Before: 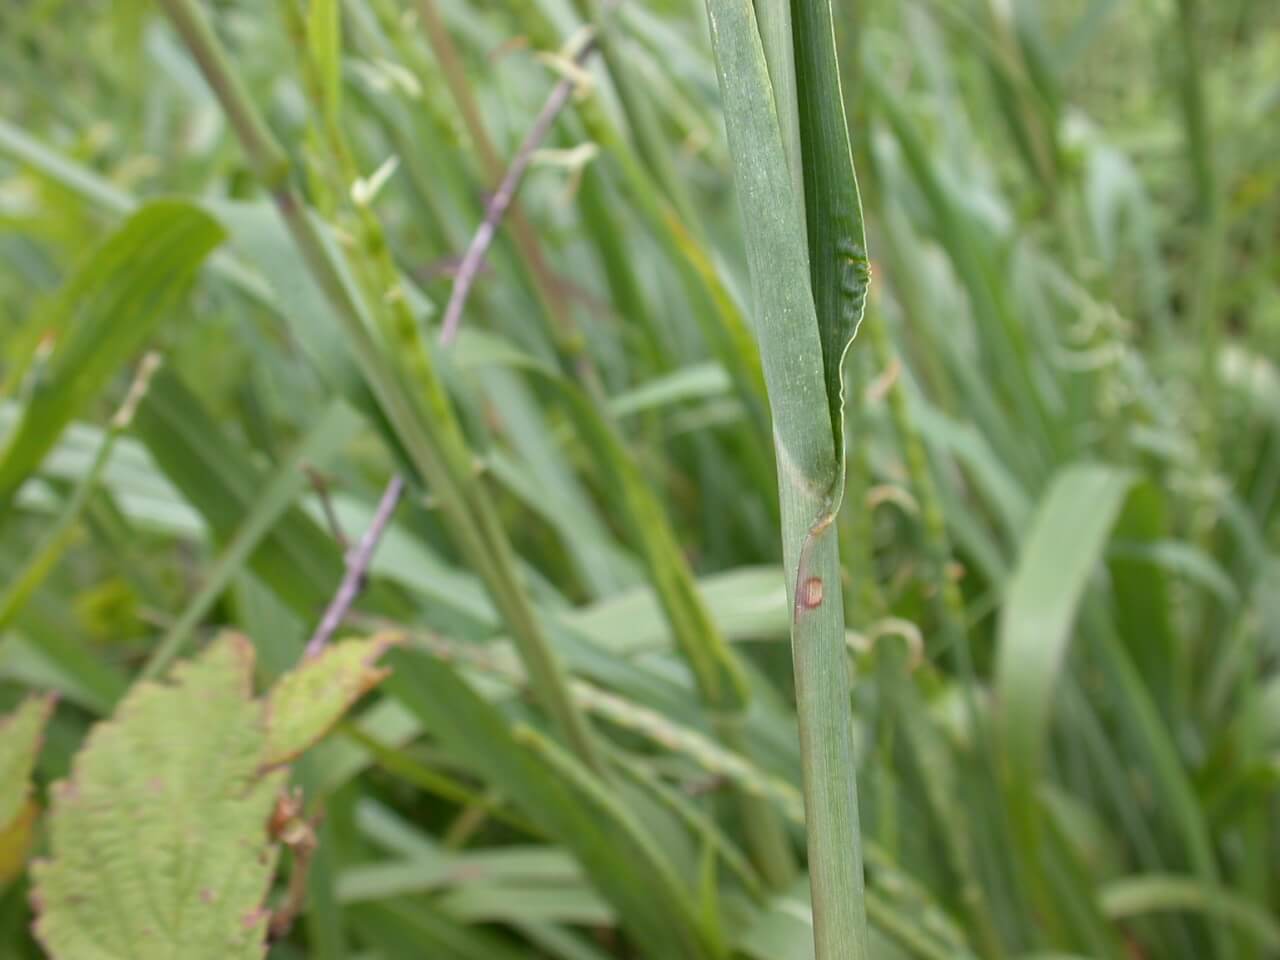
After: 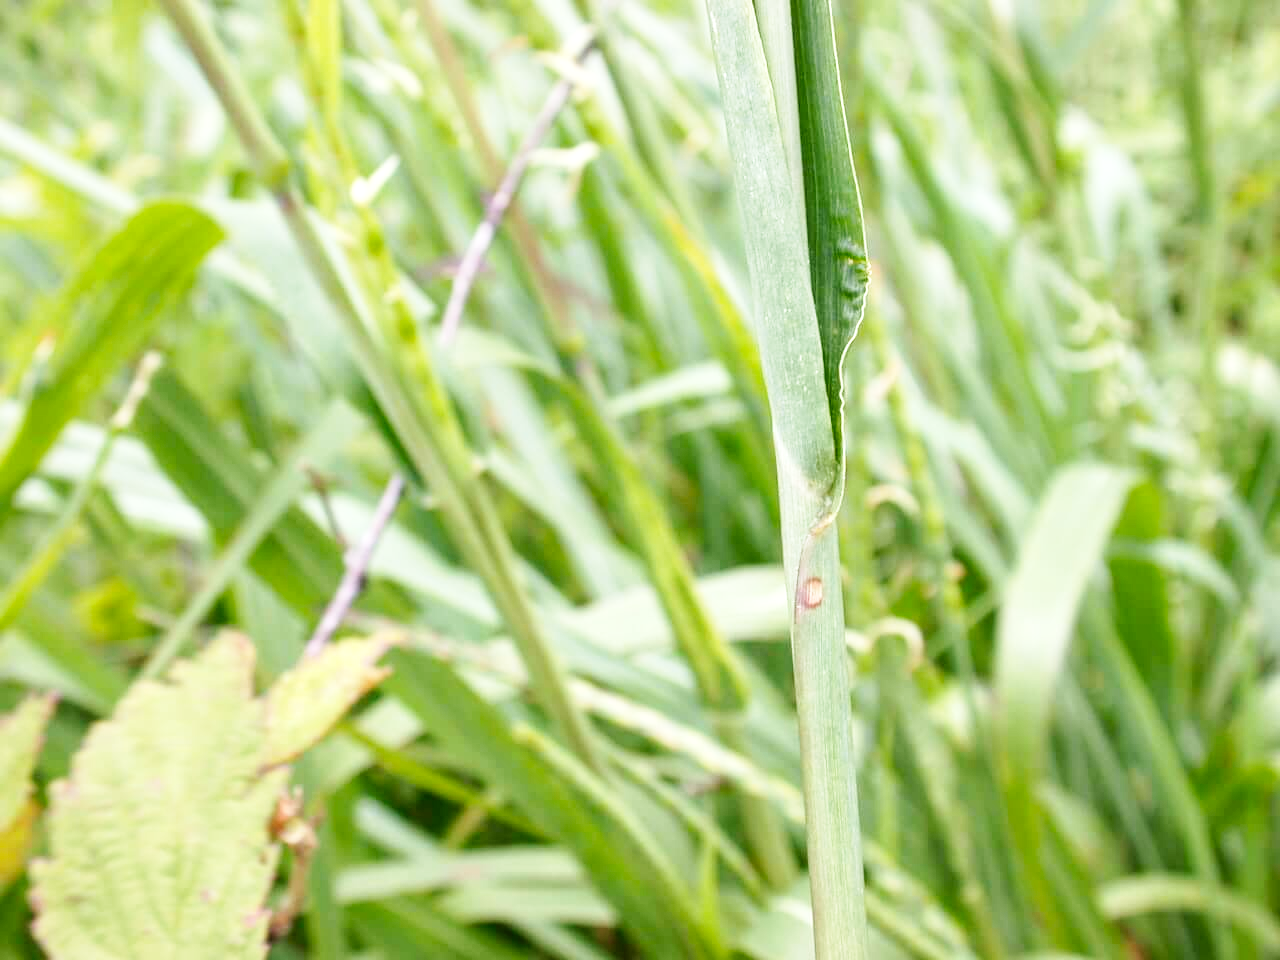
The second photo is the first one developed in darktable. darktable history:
base curve: curves: ch0 [(0, 0) (0.018, 0.026) (0.143, 0.37) (0.33, 0.731) (0.458, 0.853) (0.735, 0.965) (0.905, 0.986) (1, 1)], preserve colors none
local contrast: on, module defaults
